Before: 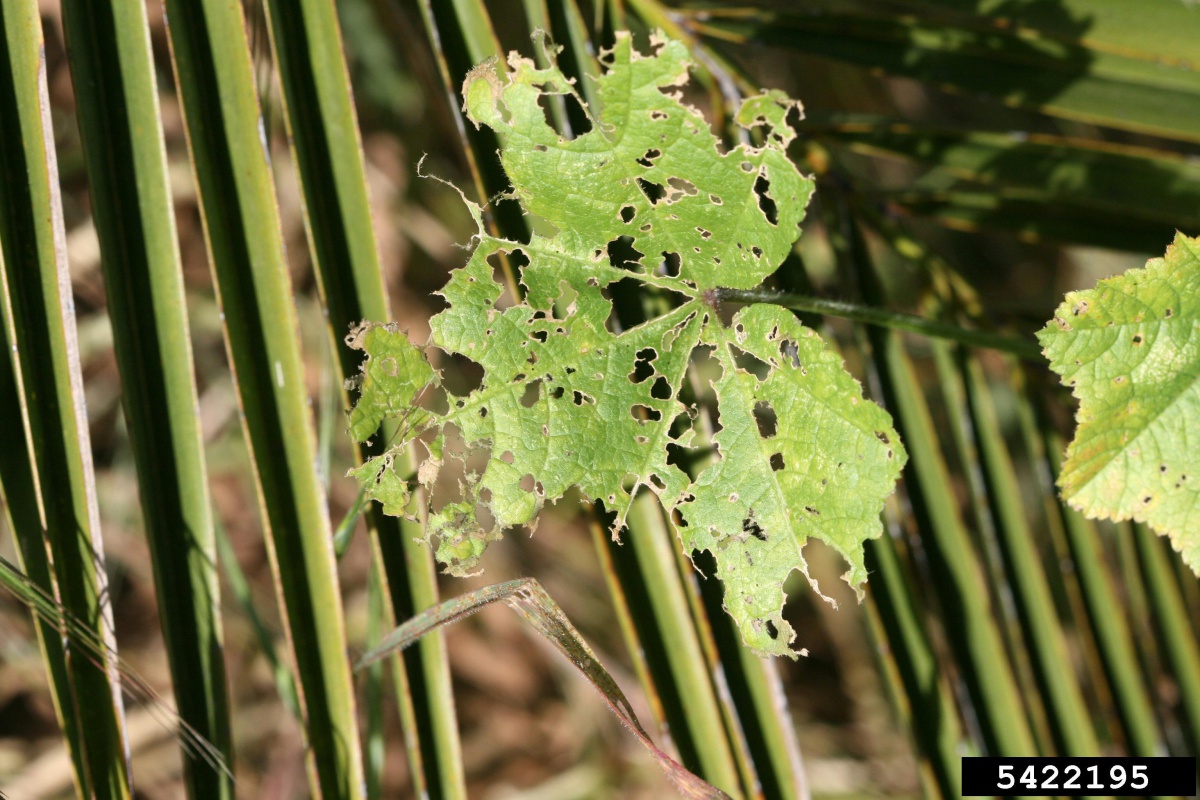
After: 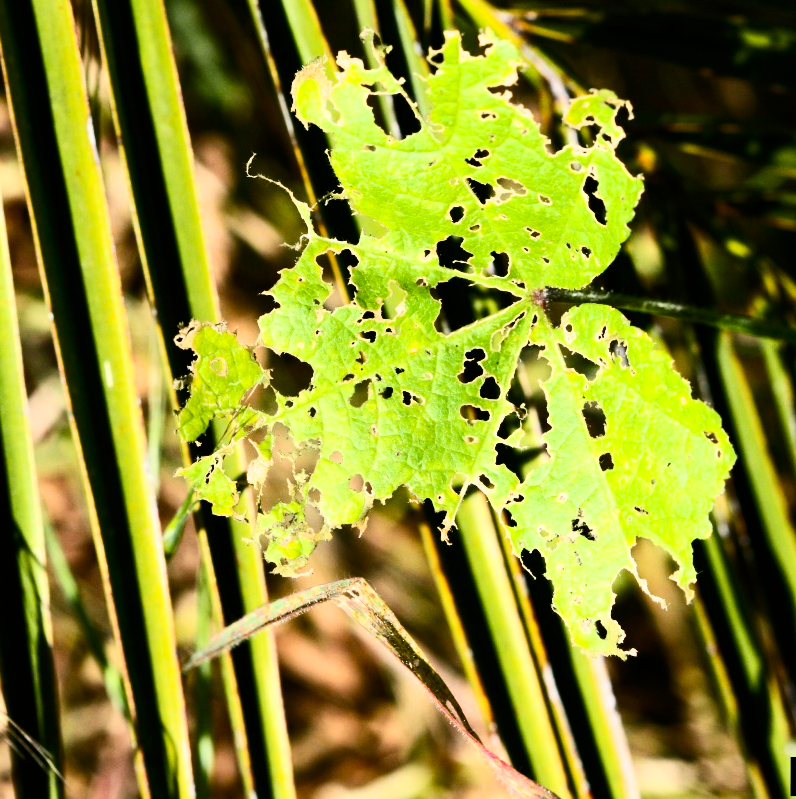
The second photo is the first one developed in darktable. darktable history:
contrast brightness saturation: contrast 0.403, brightness 0.104, saturation 0.208
color balance rgb: global offset › luminance 0.489%, global offset › hue 58.08°, perceptual saturation grading › global saturation 29.448%, global vibrance 20%
crop and rotate: left 14.294%, right 19.293%
filmic rgb: black relative exposure -8.74 EV, white relative exposure 2.72 EV, threshold 3.03 EV, target black luminance 0%, hardness 6.25, latitude 77.51%, contrast 1.329, shadows ↔ highlights balance -0.338%, enable highlight reconstruction true
